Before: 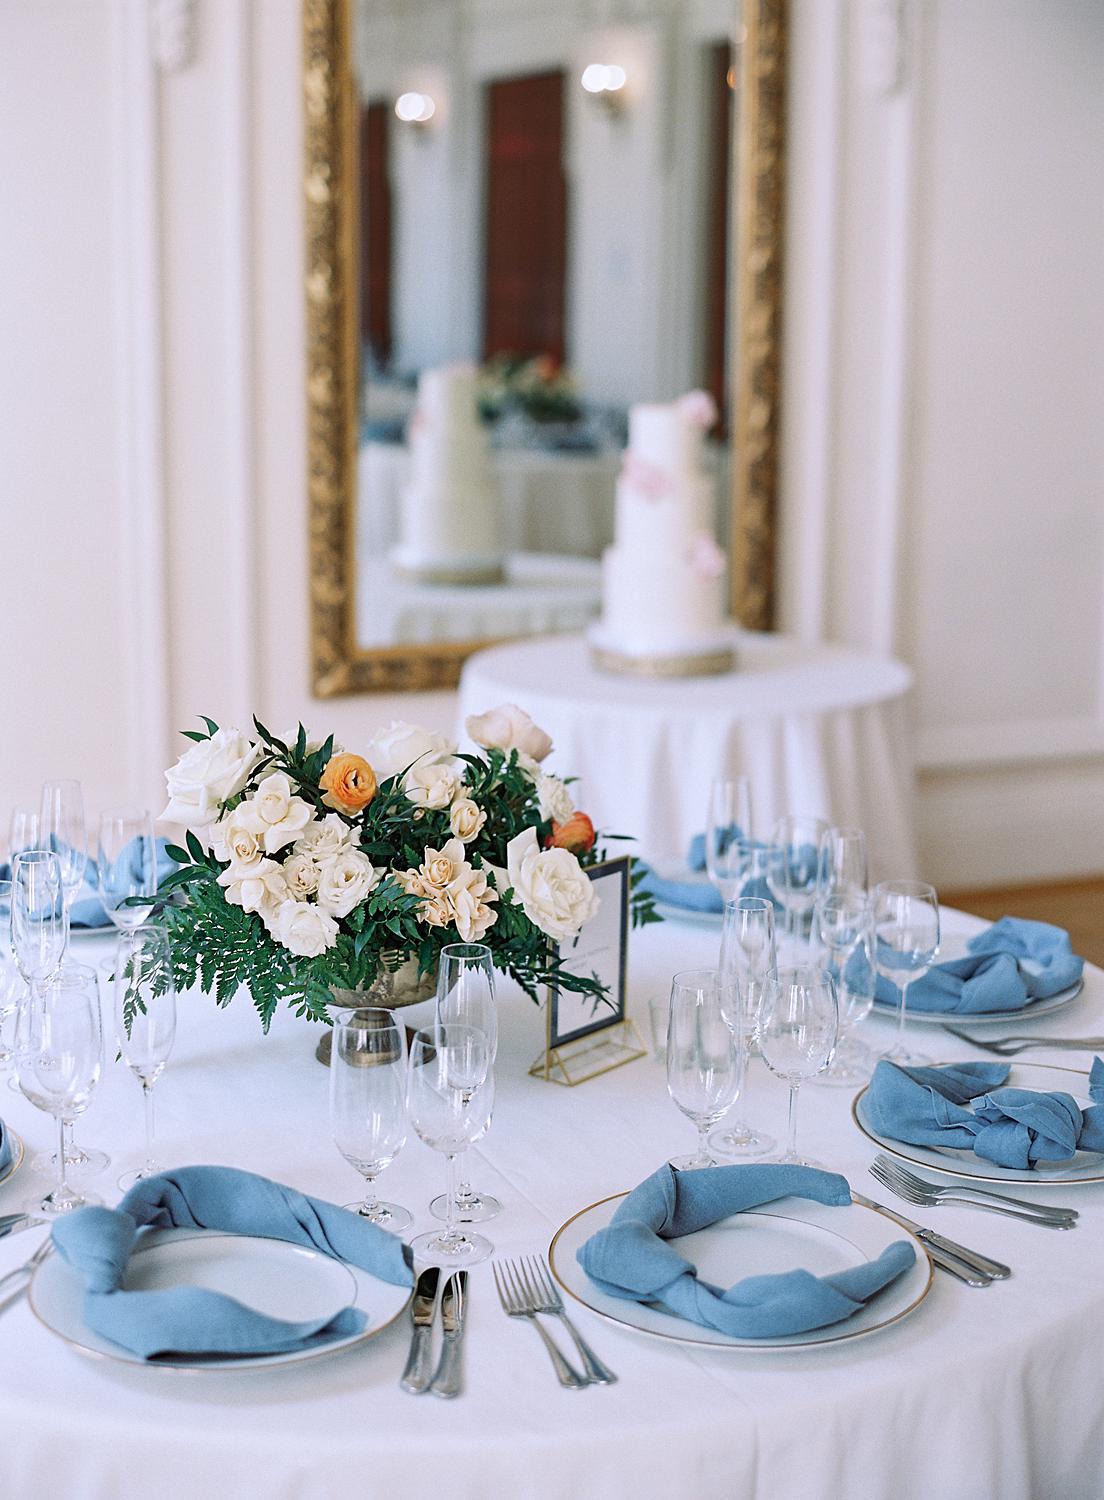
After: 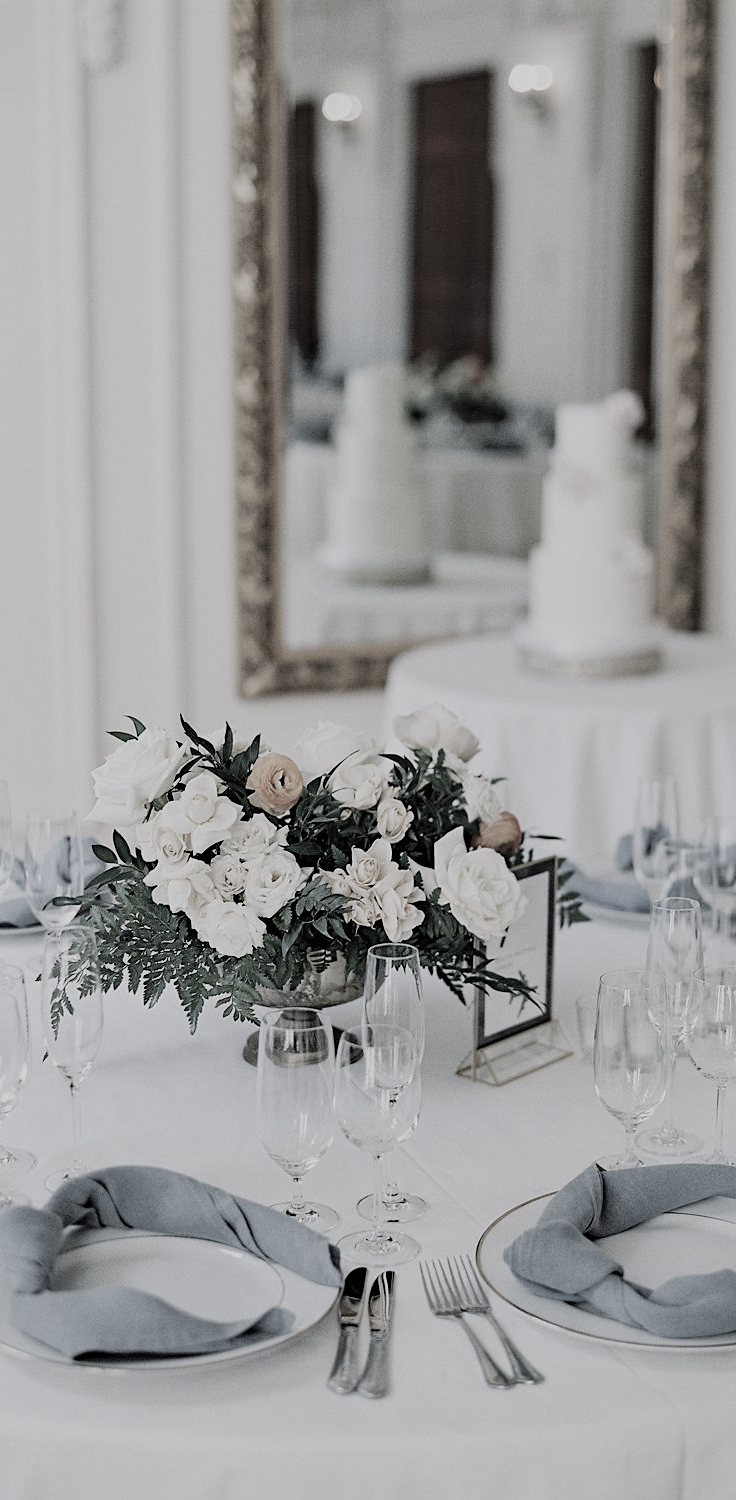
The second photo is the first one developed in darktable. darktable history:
filmic rgb: black relative exposure -7.65 EV, white relative exposure 4.56 EV, hardness 3.61
crop and rotate: left 6.617%, right 26.717%
color correction: saturation 0.2
haze removal: adaptive false
